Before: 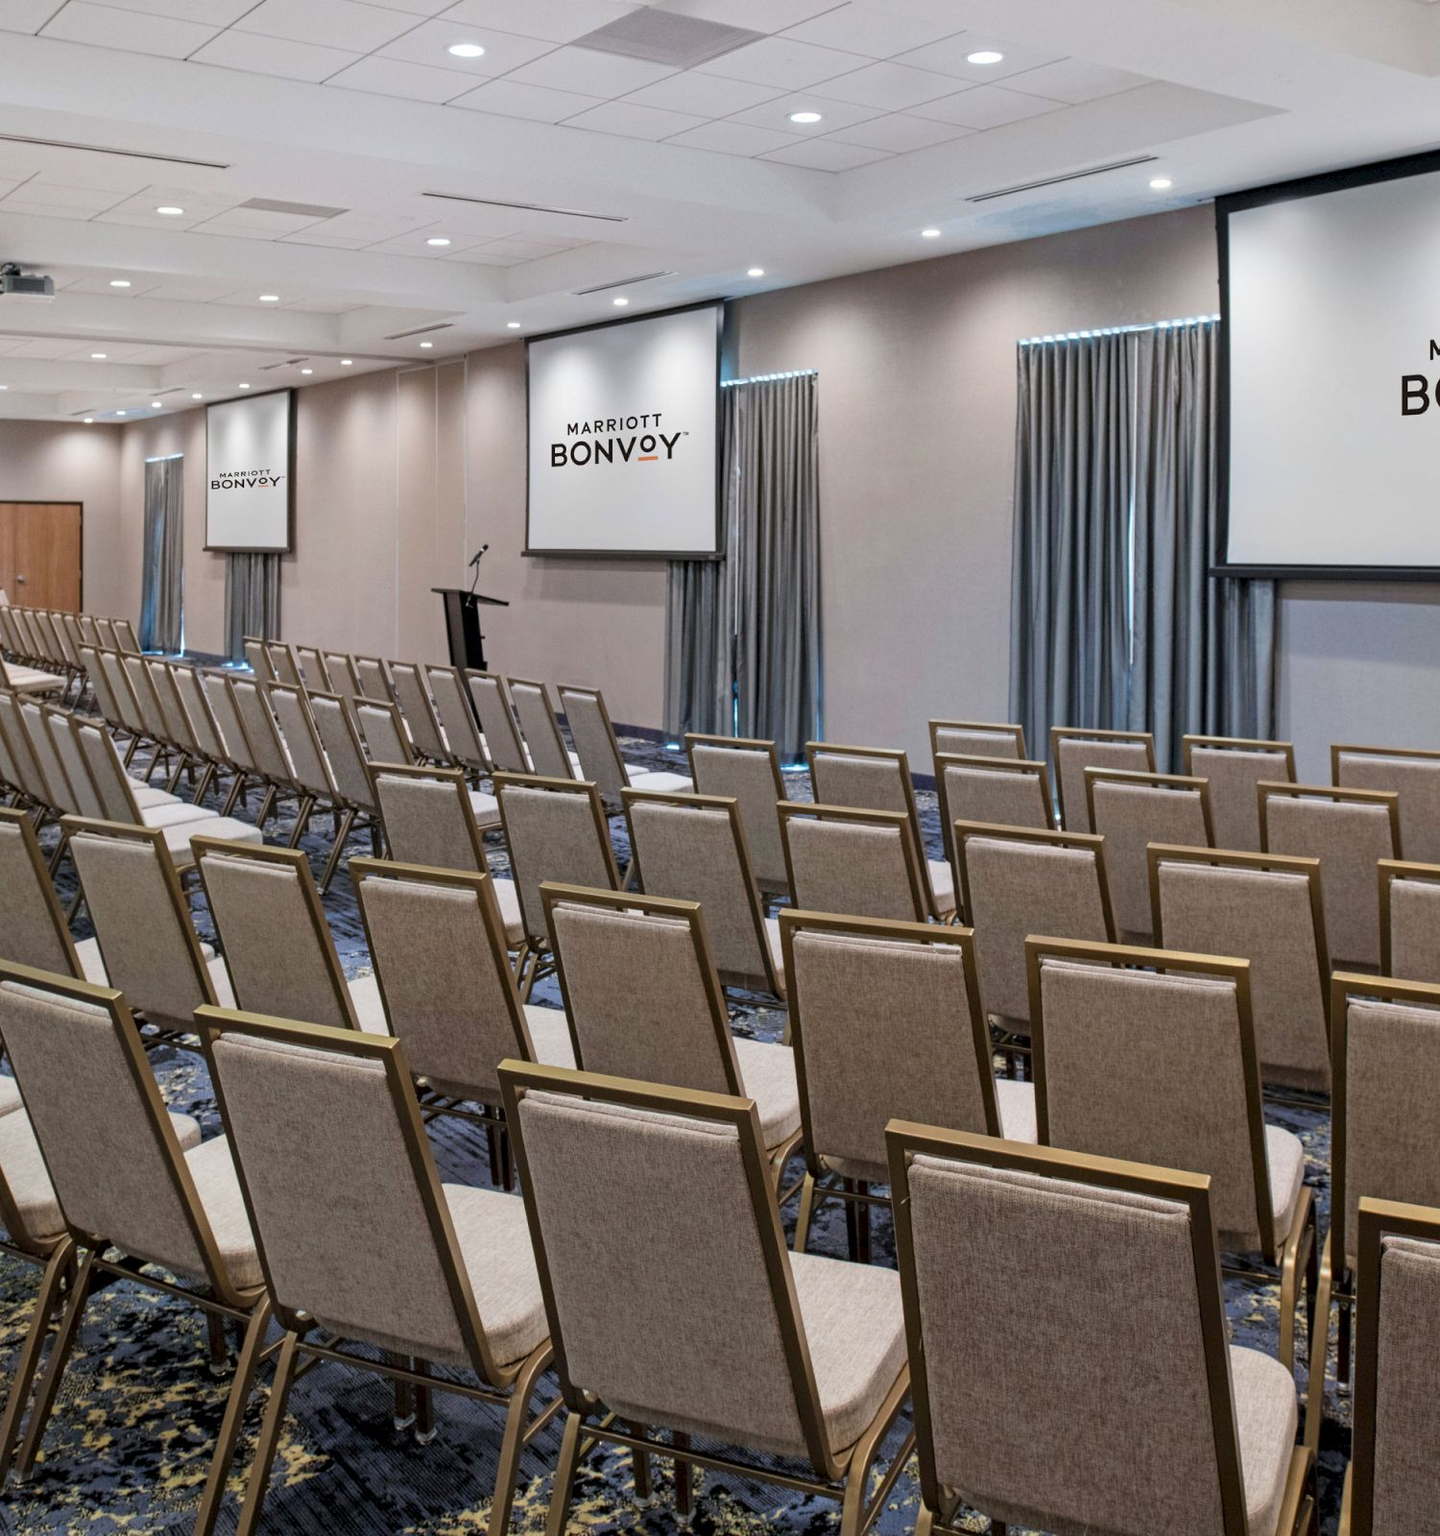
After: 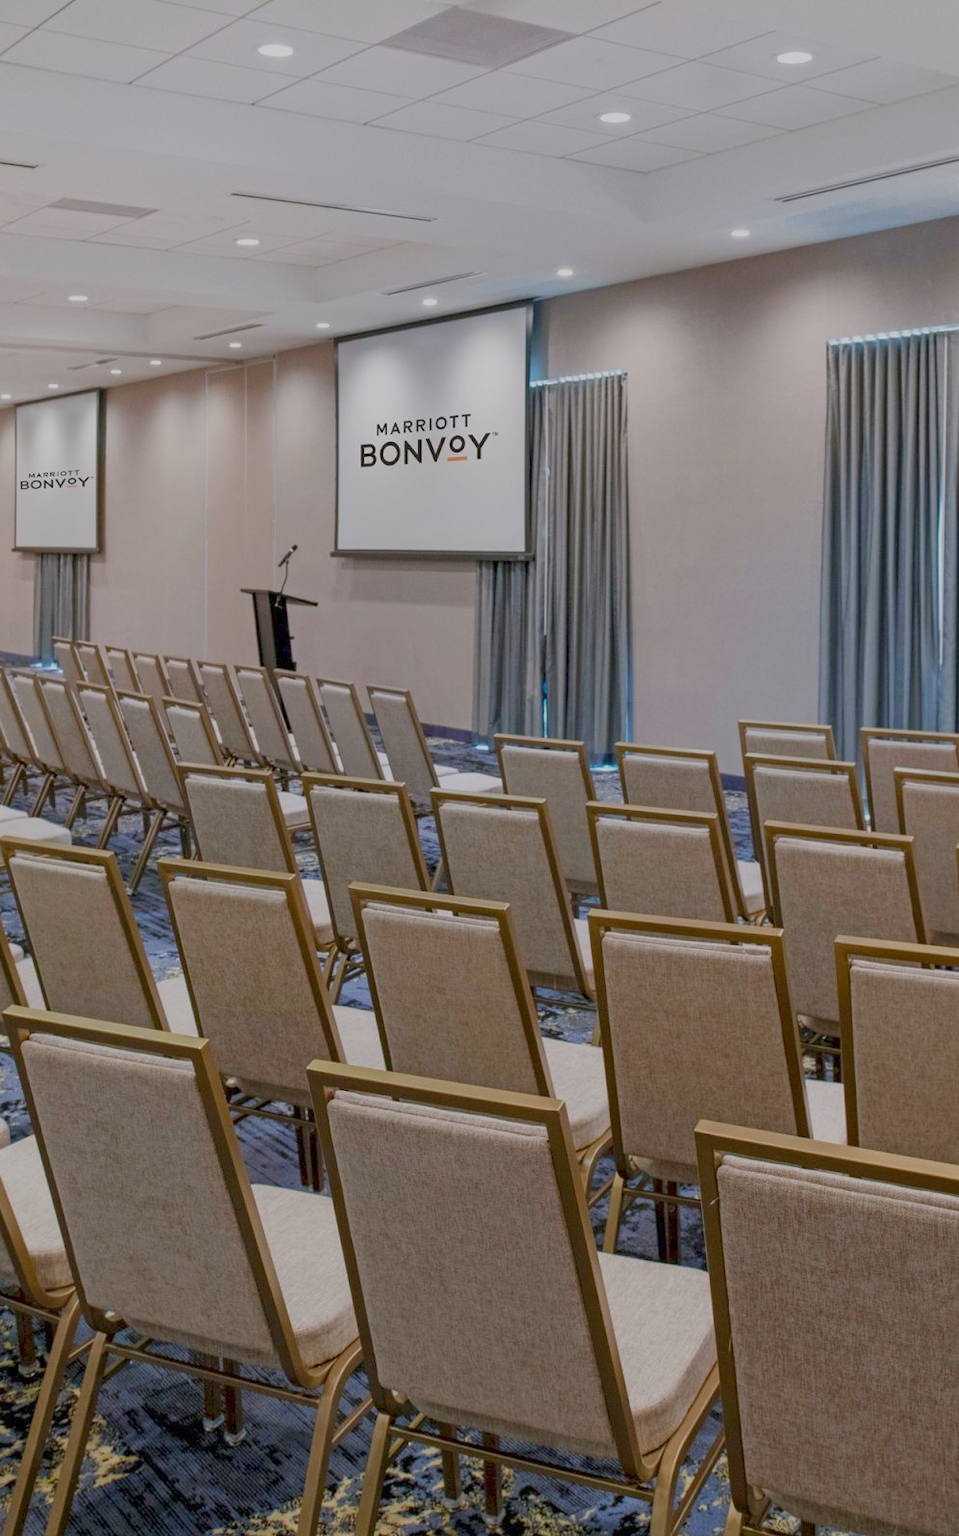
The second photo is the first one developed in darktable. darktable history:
color balance rgb: shadows lift › chroma 1%, shadows lift › hue 113°, highlights gain › chroma 0.2%, highlights gain › hue 333°, perceptual saturation grading › global saturation 20%, perceptual saturation grading › highlights -50%, perceptual saturation grading › shadows 25%, contrast -30%
crop and rotate: left 13.342%, right 19.991%
